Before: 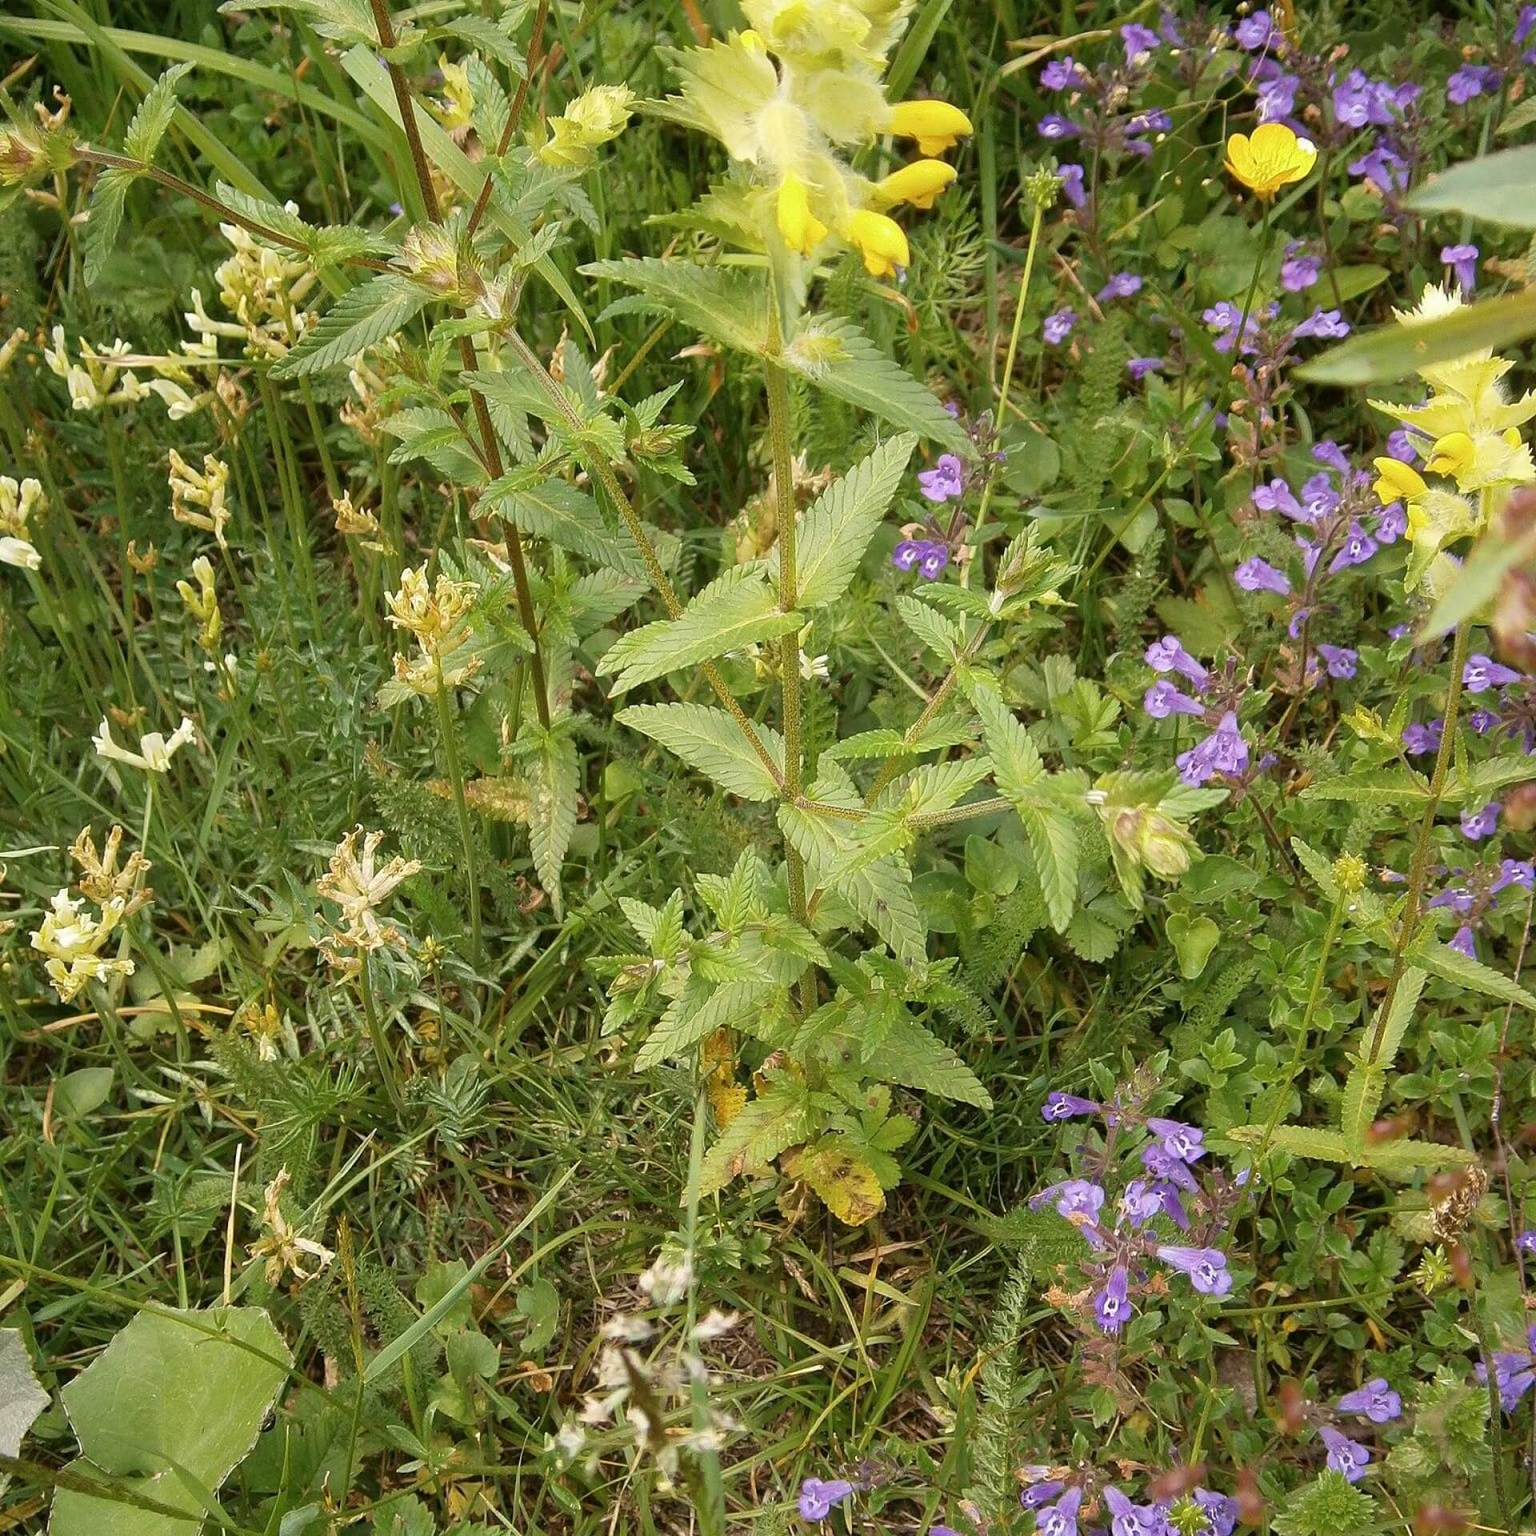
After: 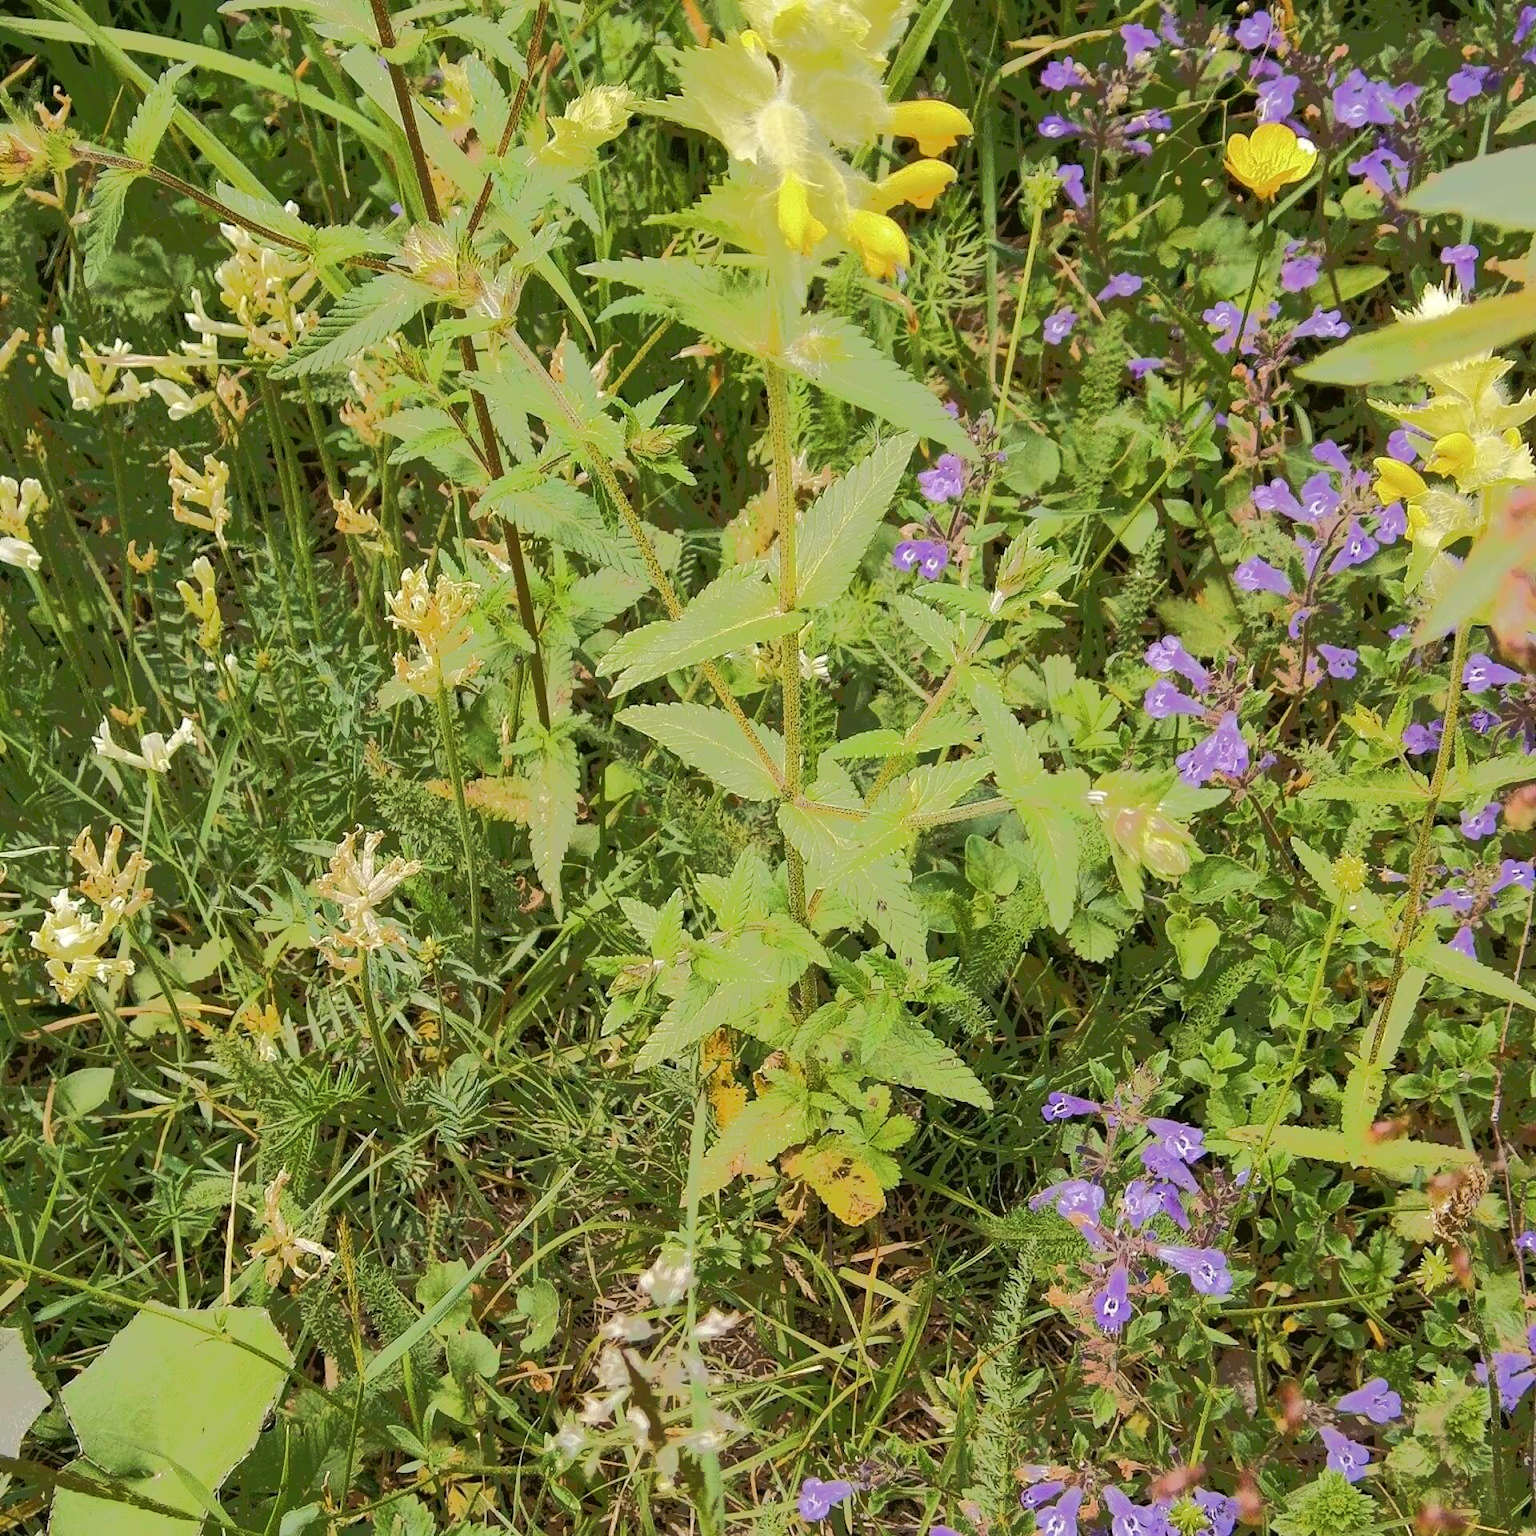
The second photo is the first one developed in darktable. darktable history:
tone equalizer: -7 EV -0.598 EV, -6 EV 0.988 EV, -5 EV -0.442 EV, -4 EV 0.443 EV, -3 EV 0.442 EV, -2 EV 0.168 EV, -1 EV -0.171 EV, +0 EV -0.387 EV, edges refinement/feathering 500, mask exposure compensation -1.57 EV, preserve details no
